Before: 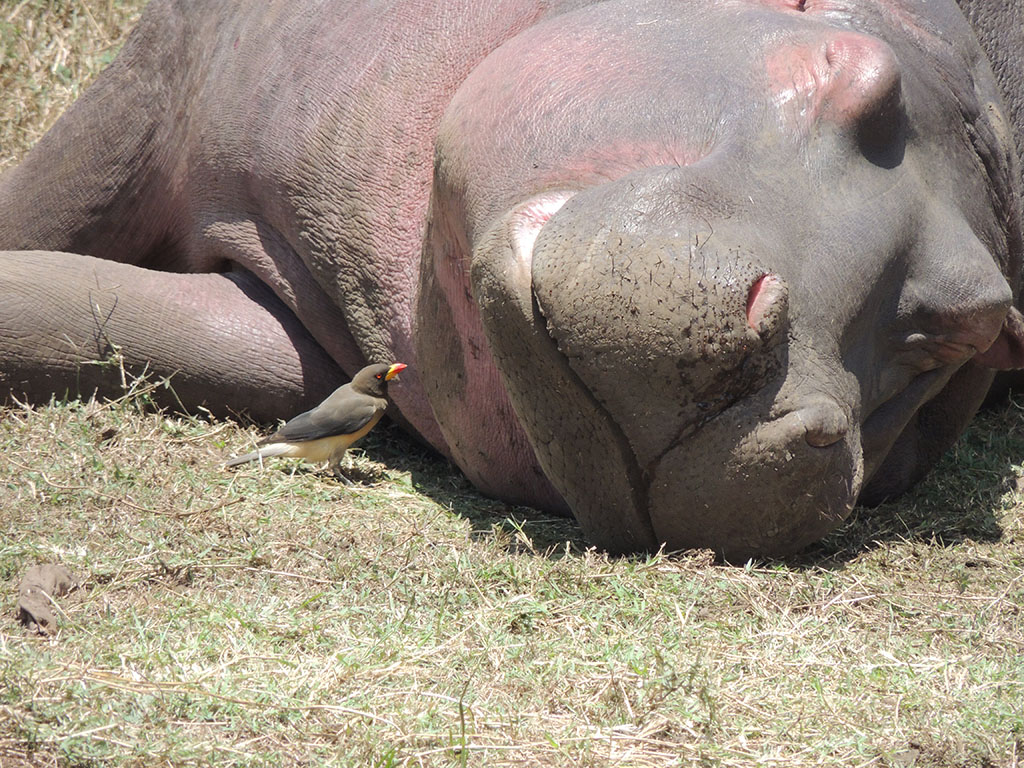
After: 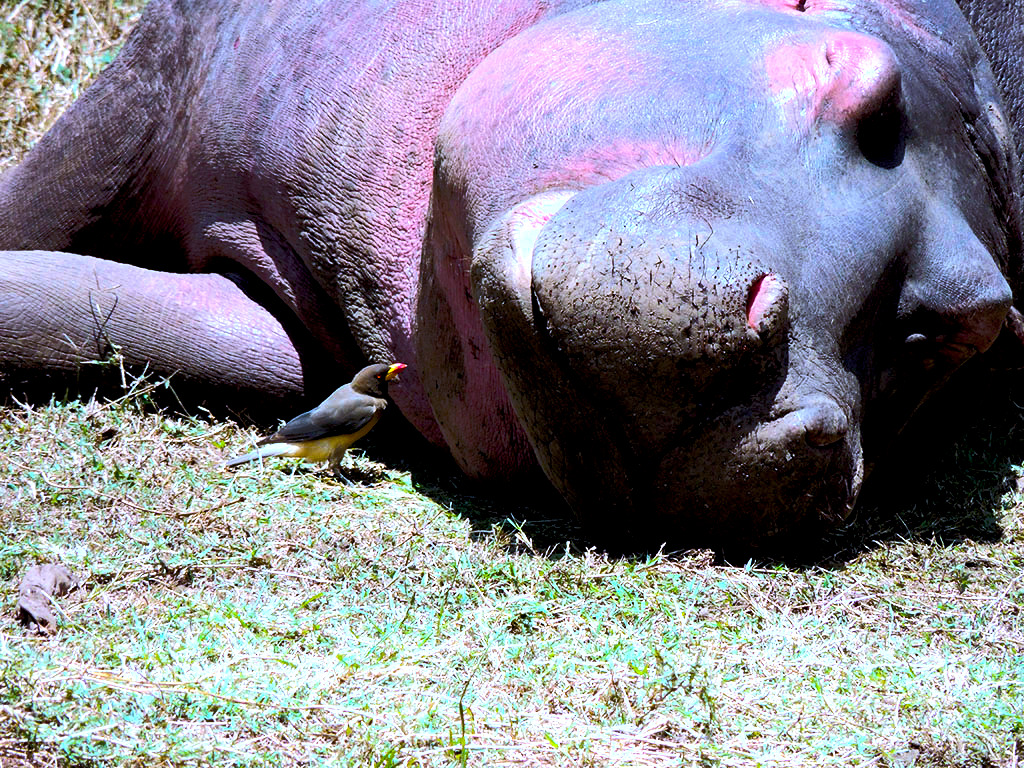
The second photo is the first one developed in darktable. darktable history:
white balance: red 1.009, blue 1.027
exposure: black level correction 0.04, exposure 0.5 EV, compensate highlight preservation false
color correction: highlights a* -2.24, highlights b* -18.1
color balance rgb: linear chroma grading › global chroma 40.15%, perceptual saturation grading › global saturation 60.58%, perceptual saturation grading › highlights 20.44%, perceptual saturation grading › shadows -50.36%, perceptual brilliance grading › highlights 2.19%, perceptual brilliance grading › mid-tones -50.36%, perceptual brilliance grading › shadows -50.36%
color calibration: illuminant as shot in camera, x 0.369, y 0.376, temperature 4328.46 K, gamut compression 3
